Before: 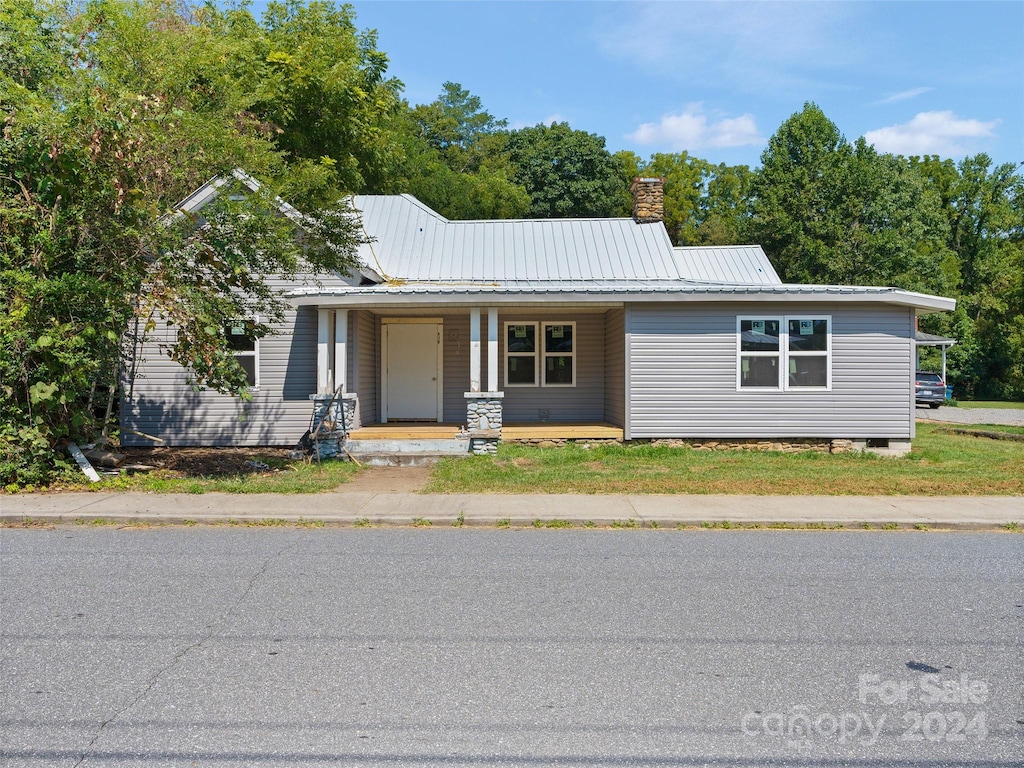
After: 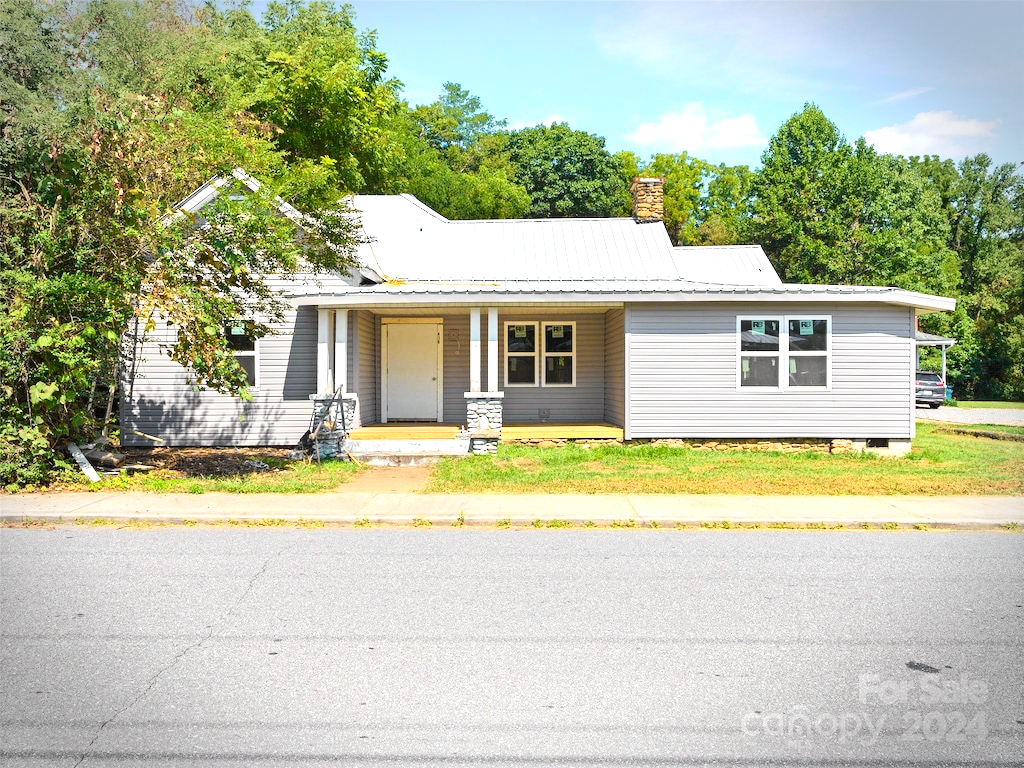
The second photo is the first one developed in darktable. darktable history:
tone curve: curves: ch0 [(0, 0.008) (0.107, 0.083) (0.283, 0.287) (0.461, 0.498) (0.64, 0.691) (0.822, 0.869) (0.998, 0.978)]; ch1 [(0, 0) (0.323, 0.339) (0.438, 0.422) (0.473, 0.487) (0.502, 0.502) (0.527, 0.53) (0.561, 0.583) (0.608, 0.629) (0.669, 0.704) (0.859, 0.899) (1, 1)]; ch2 [(0, 0) (0.33, 0.347) (0.421, 0.456) (0.473, 0.498) (0.502, 0.504) (0.522, 0.524) (0.549, 0.567) (0.585, 0.627) (0.676, 0.724) (1, 1)], color space Lab, independent channels, preserve colors none
exposure: black level correction 0, exposure 1 EV, compensate highlight preservation false
vignetting: center (-0.01, 0), automatic ratio true, dithering 8-bit output
